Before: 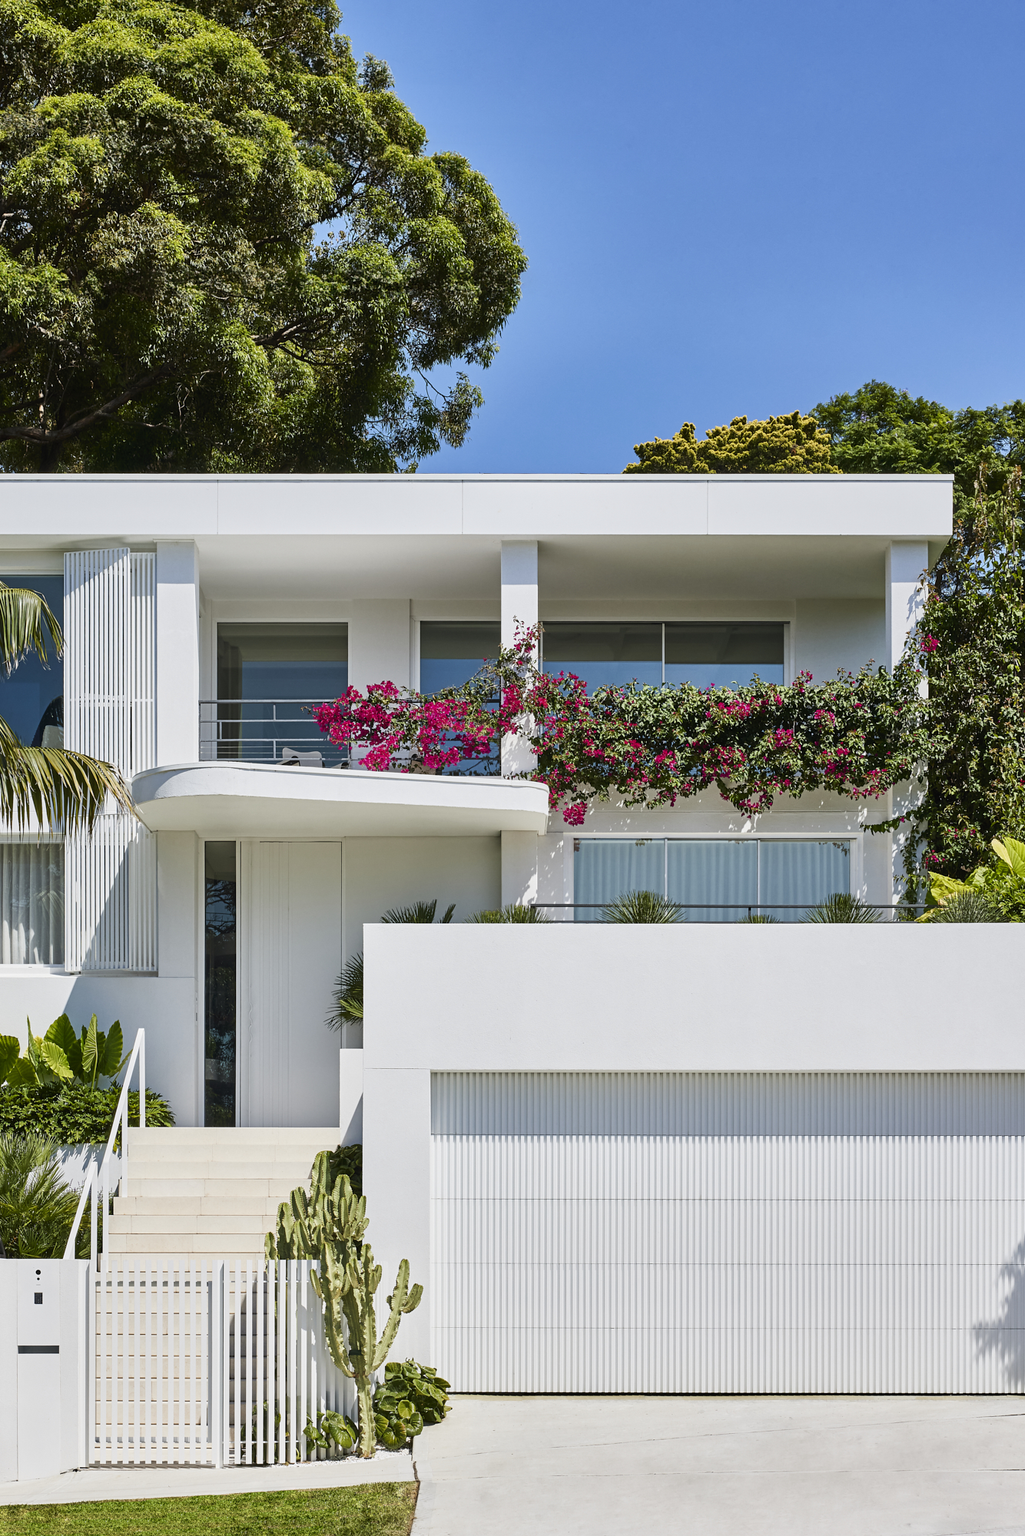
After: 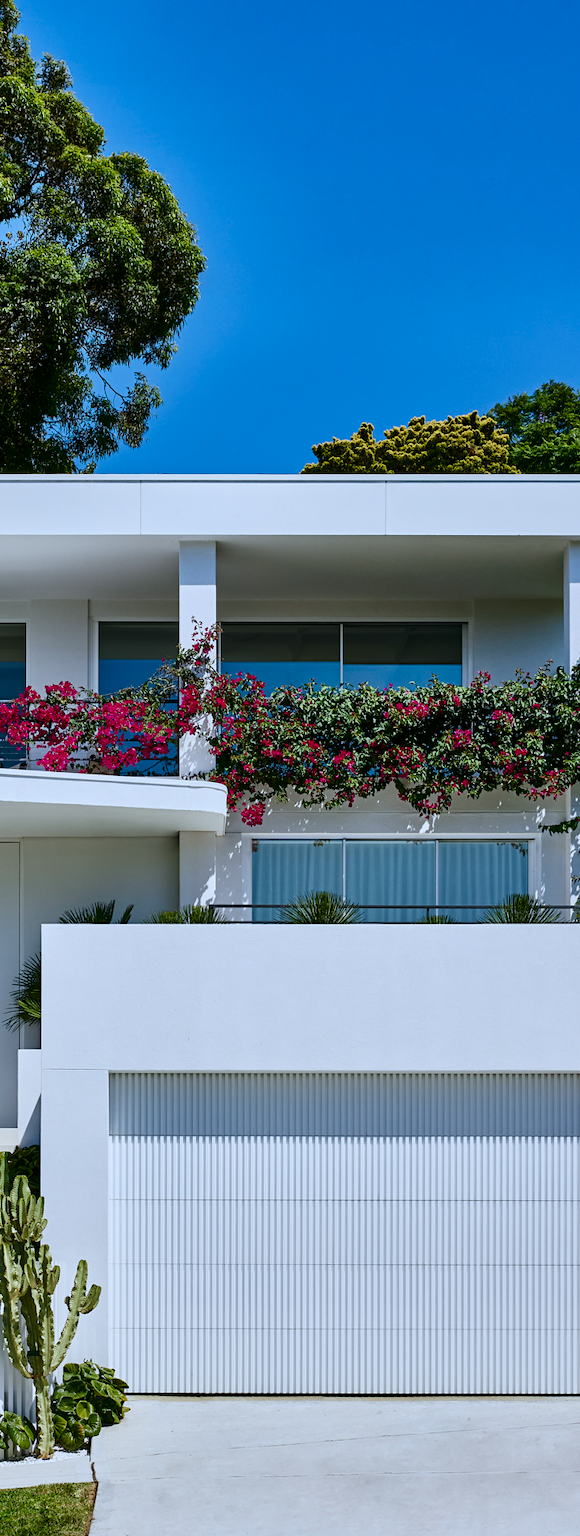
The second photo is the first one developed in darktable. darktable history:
contrast brightness saturation: brightness -0.2, saturation 0.08
crop: left 31.458%, top 0%, right 11.876%
color calibration: x 0.37, y 0.382, temperature 4313.32 K
